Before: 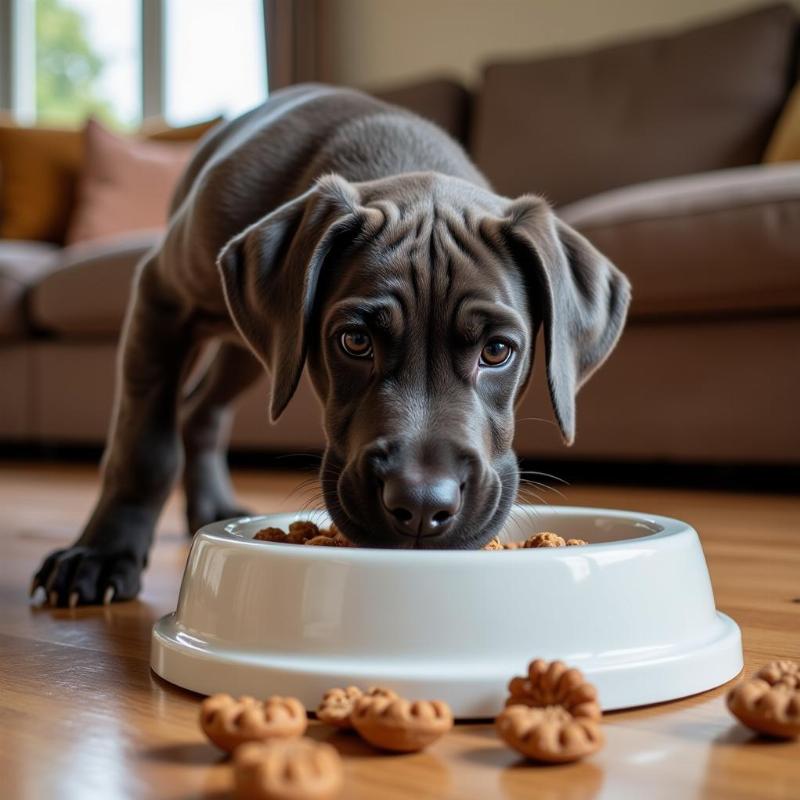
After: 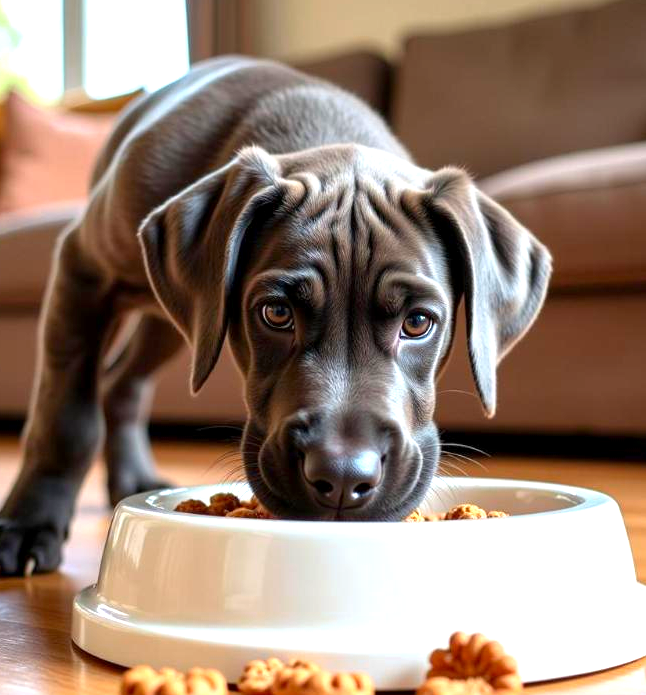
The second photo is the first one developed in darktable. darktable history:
color zones: curves: ch0 [(0.002, 0.593) (0.143, 0.417) (0.285, 0.541) (0.455, 0.289) (0.608, 0.327) (0.727, 0.283) (0.869, 0.571) (1, 0.603)]; ch1 [(0, 0) (0.143, 0) (0.286, 0) (0.429, 0) (0.571, 0) (0.714, 0) (0.857, 0)], mix -122.21%
exposure: black level correction 0.001, exposure 1.047 EV, compensate highlight preservation false
crop: left 9.977%, top 3.536%, right 9.205%, bottom 9.55%
color correction: highlights b* 0.019
